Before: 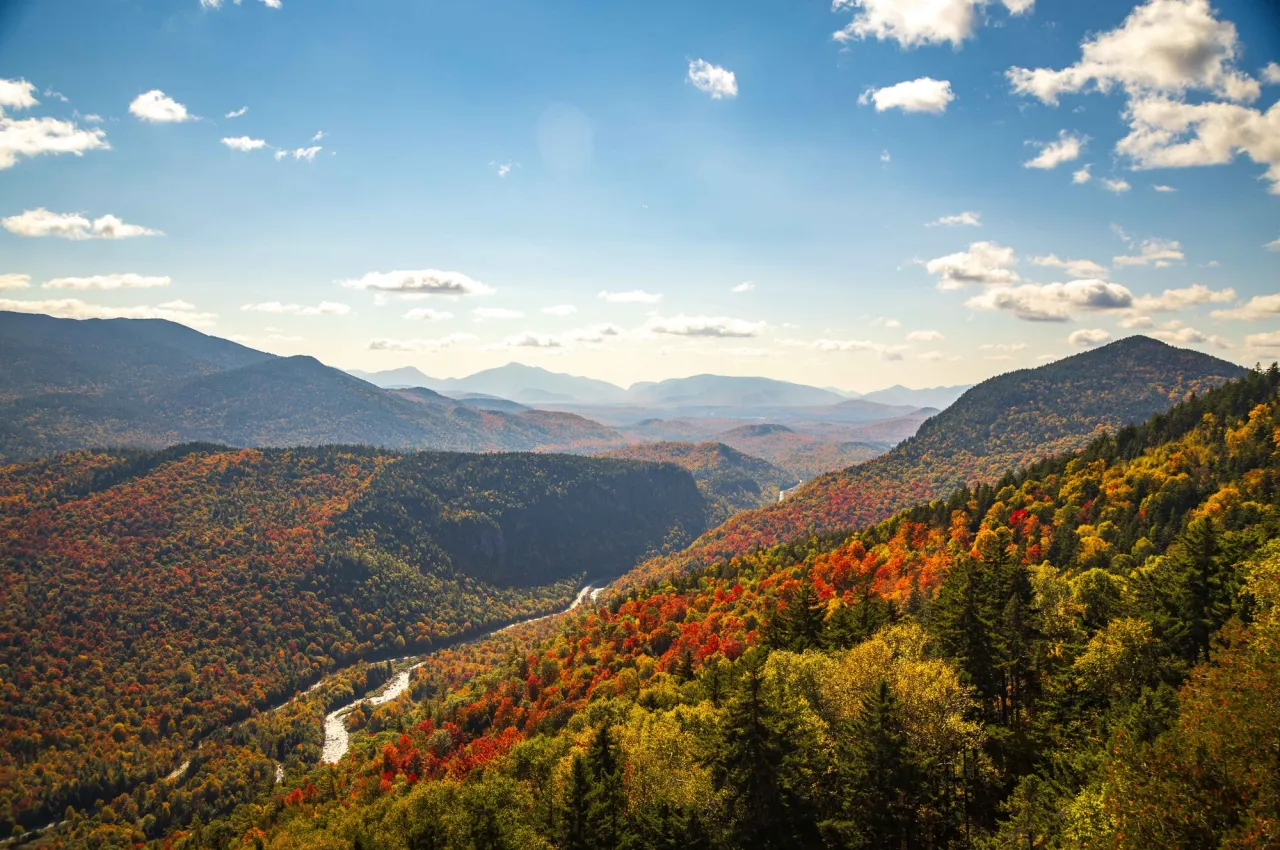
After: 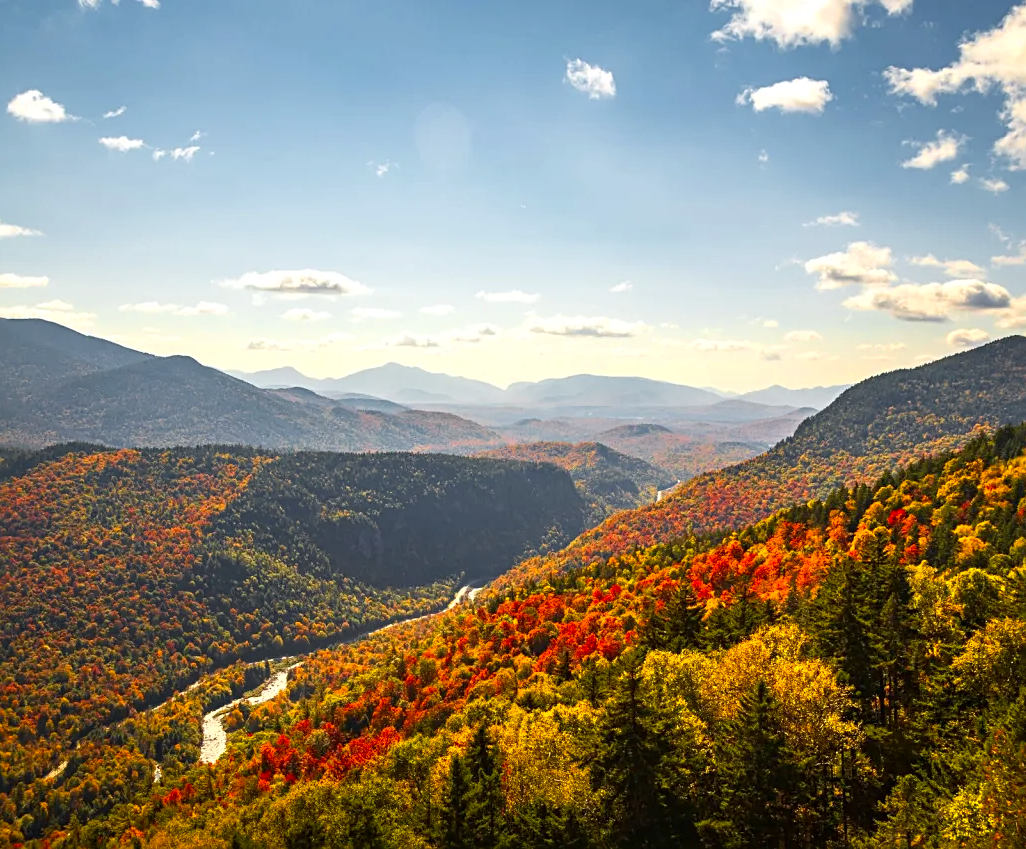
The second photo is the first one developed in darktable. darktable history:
color zones: curves: ch0 [(0, 0.511) (0.143, 0.531) (0.286, 0.56) (0.429, 0.5) (0.571, 0.5) (0.714, 0.5) (0.857, 0.5) (1, 0.5)]; ch1 [(0, 0.525) (0.143, 0.705) (0.286, 0.715) (0.429, 0.35) (0.571, 0.35) (0.714, 0.35) (0.857, 0.4) (1, 0.4)]; ch2 [(0, 0.572) (0.143, 0.512) (0.286, 0.473) (0.429, 0.45) (0.571, 0.5) (0.714, 0.5) (0.857, 0.518) (1, 0.518)]
contrast brightness saturation: contrast 0.1, brightness 0.03, saturation 0.09
sharpen: radius 2.529, amount 0.323
crop and rotate: left 9.597%, right 10.195%
